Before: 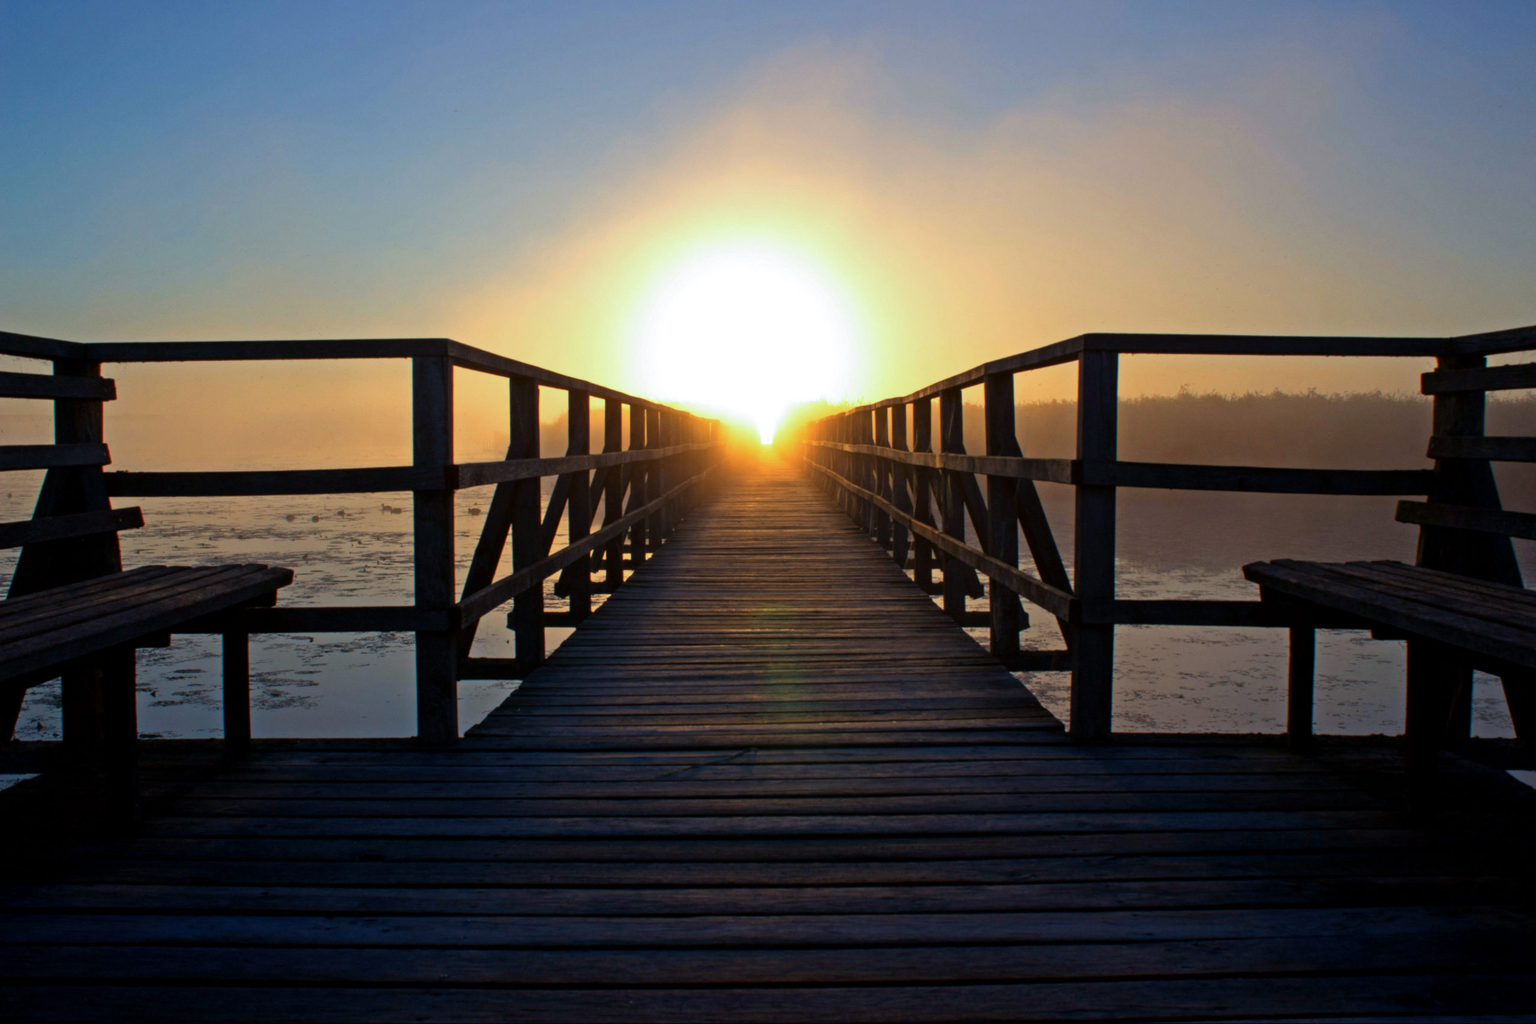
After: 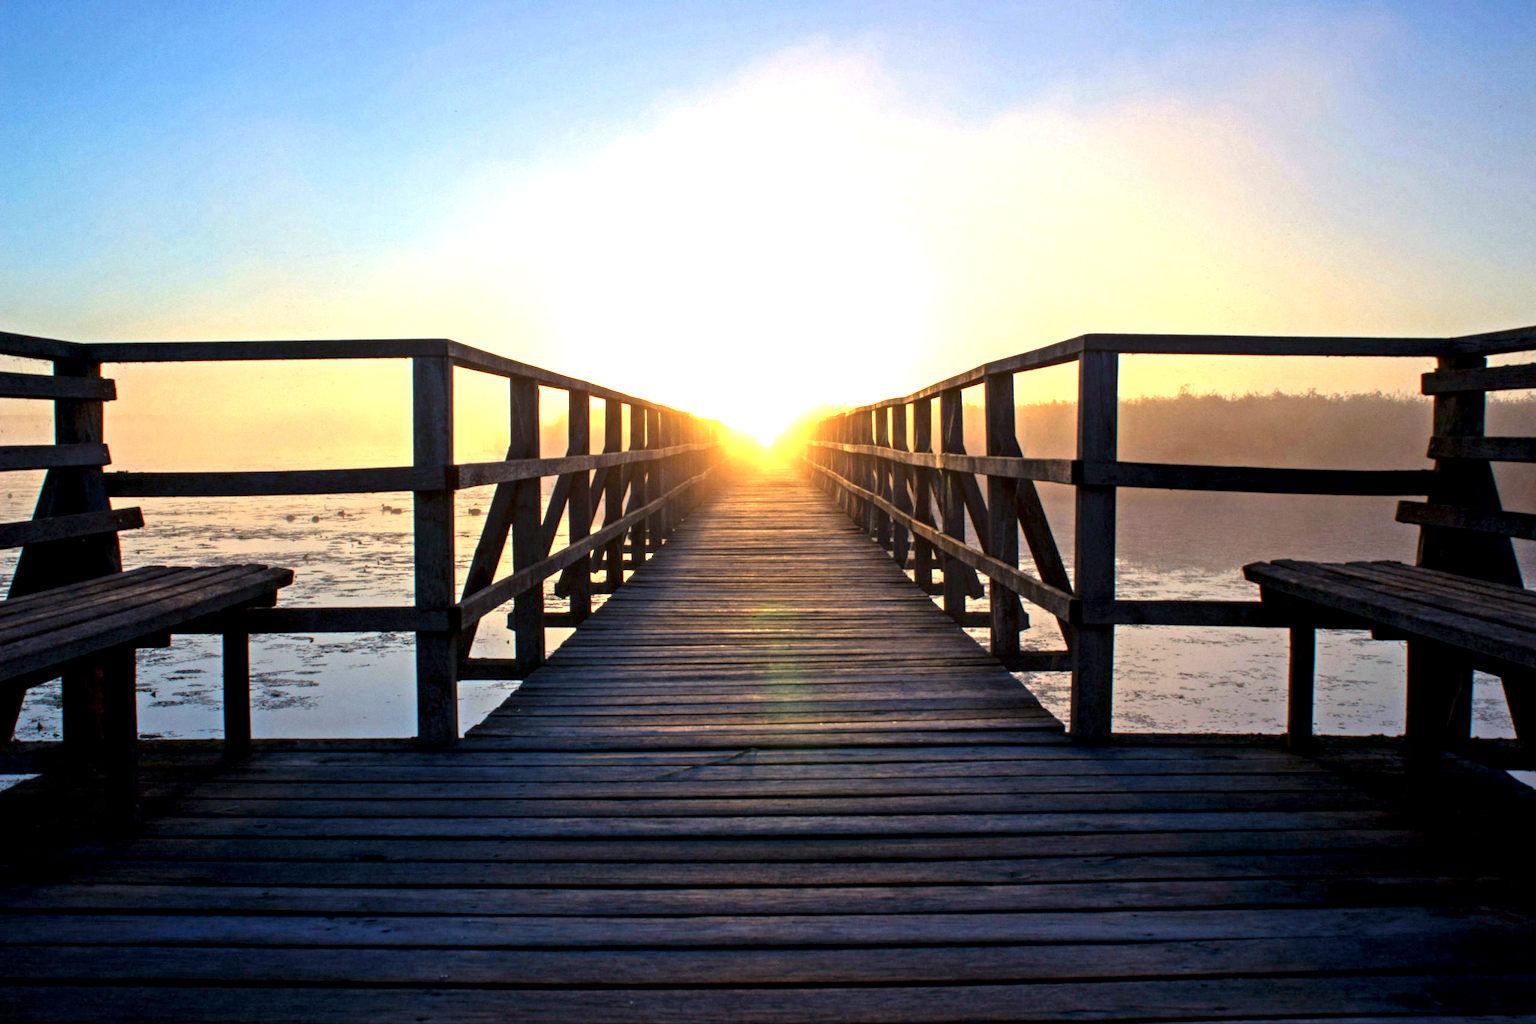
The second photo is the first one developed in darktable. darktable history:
exposure: black level correction 0, exposure 1.379 EV, compensate exposure bias true, compensate highlight preservation false
white balance: emerald 1
local contrast: detail 135%, midtone range 0.75
